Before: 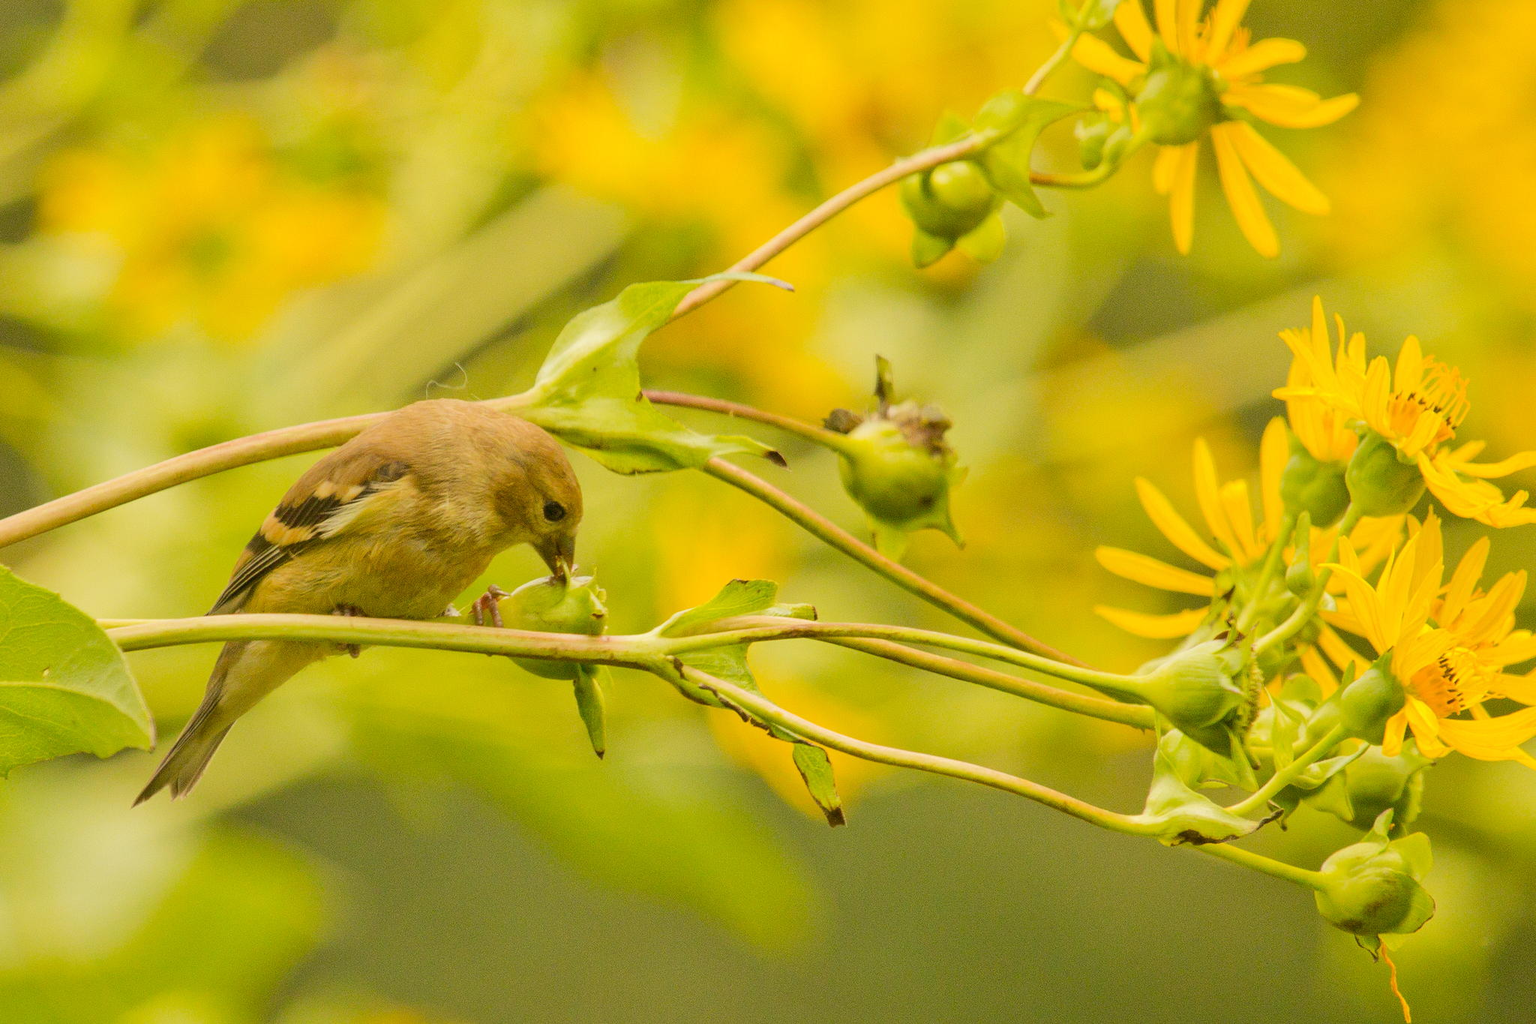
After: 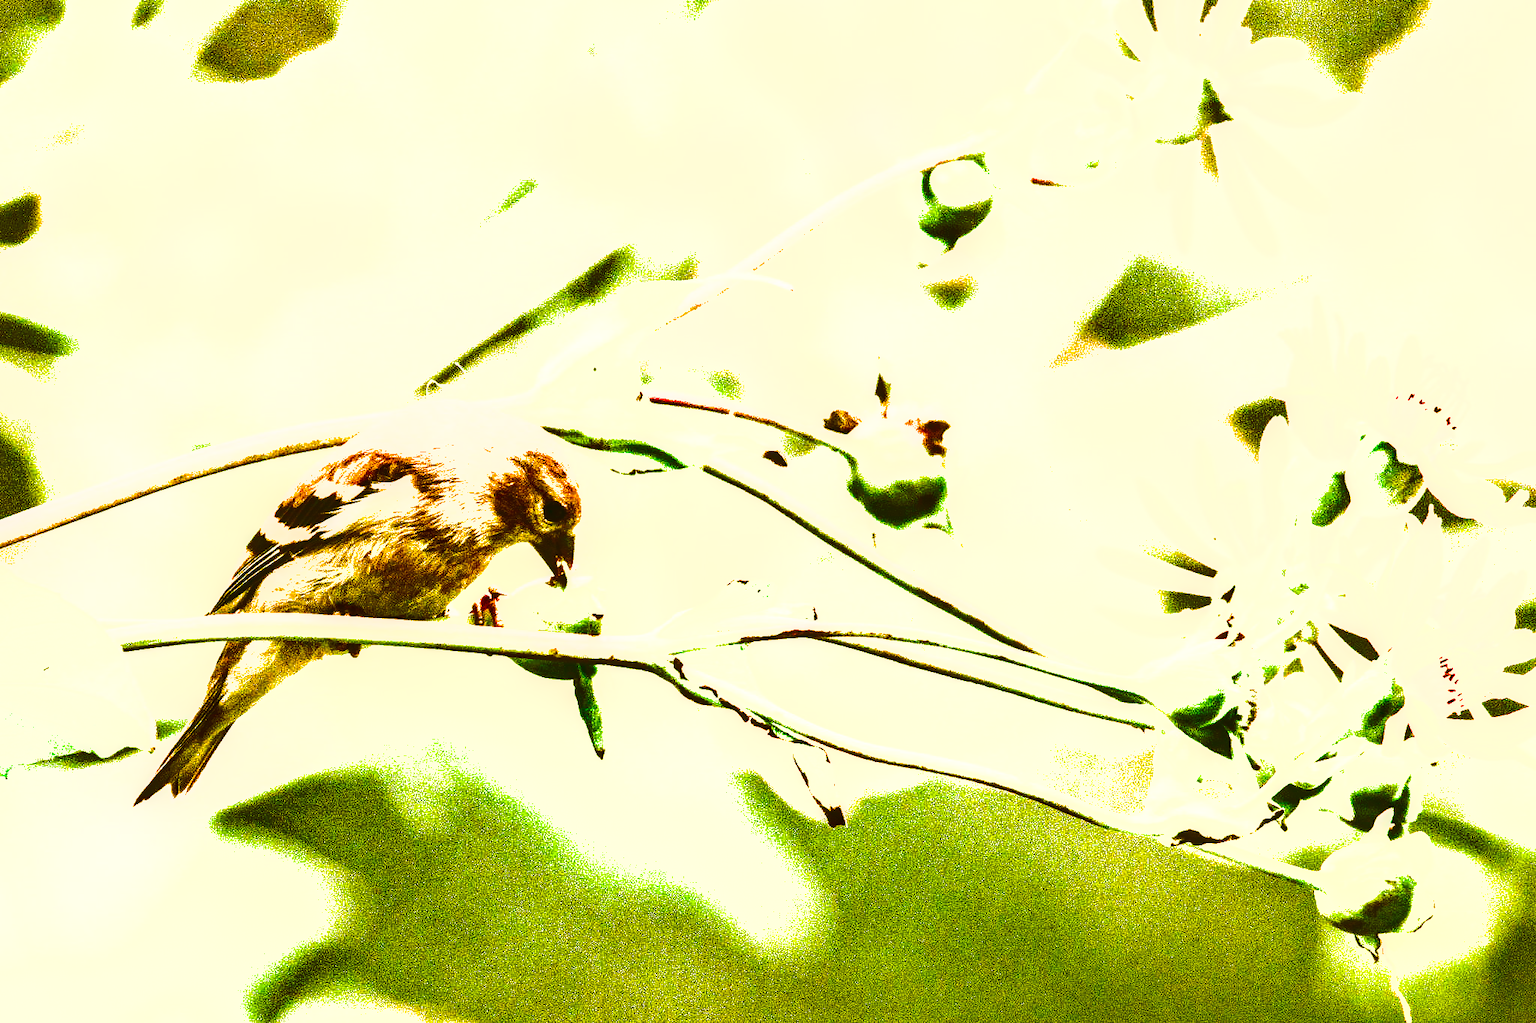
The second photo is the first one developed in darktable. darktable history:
contrast brightness saturation: brightness 0.132
shadows and highlights: shadows 20.93, highlights -82.43, soften with gaussian
local contrast: detail 130%
exposure: black level correction 0, exposure 1.955 EV, compensate highlight preservation false
